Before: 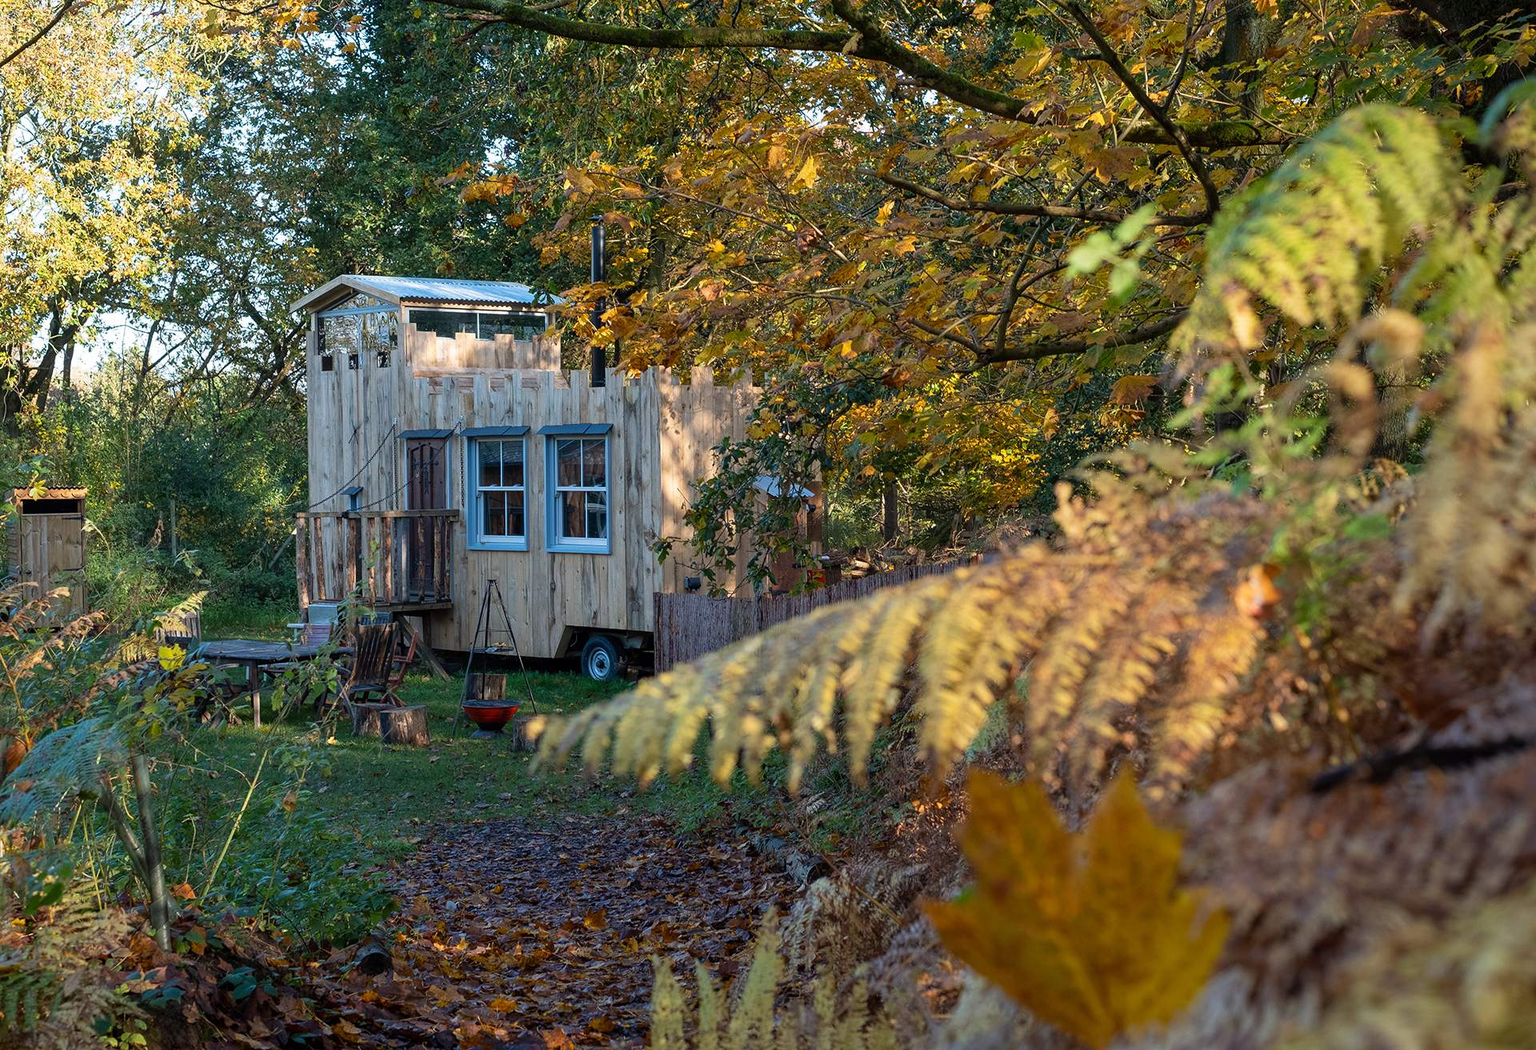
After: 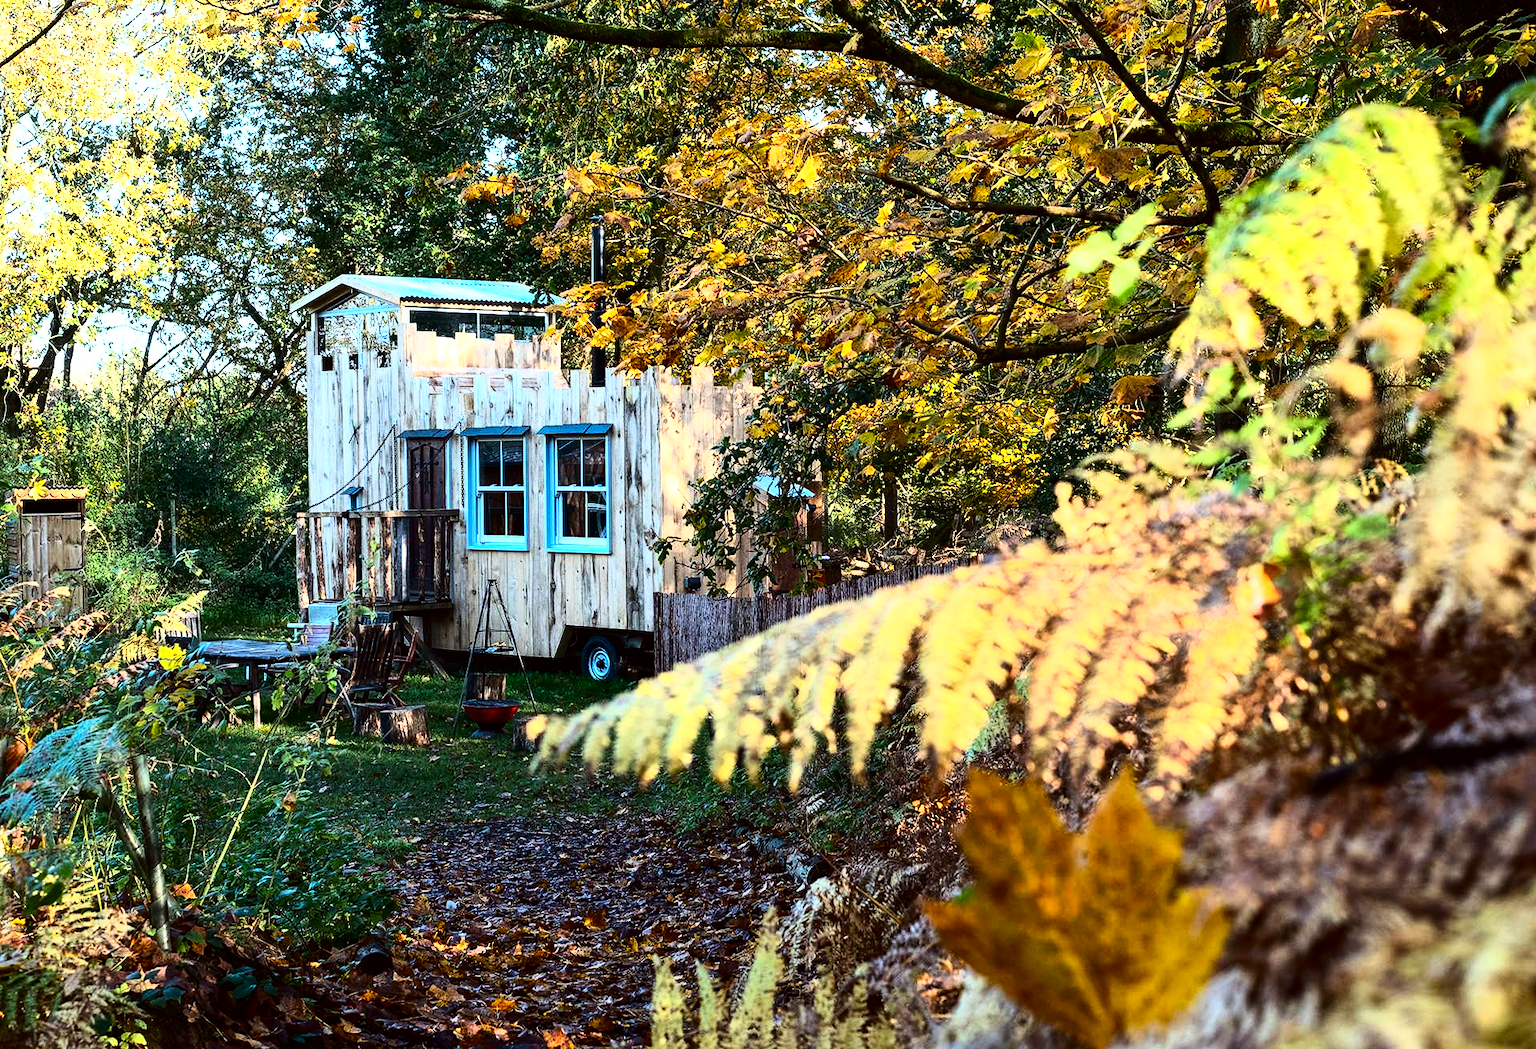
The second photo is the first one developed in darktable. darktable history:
tone equalizer: -8 EV -1.08 EV, -7 EV -0.972 EV, -6 EV -0.881 EV, -5 EV -0.539 EV, -3 EV 0.592 EV, -2 EV 0.862 EV, -1 EV 1 EV, +0 EV 1.07 EV, edges refinement/feathering 500, mask exposure compensation -1.57 EV, preserve details no
contrast brightness saturation: contrast 0.065, brightness -0.135, saturation 0.107
base curve: curves: ch0 [(0, 0) (0.018, 0.026) (0.143, 0.37) (0.33, 0.731) (0.458, 0.853) (0.735, 0.965) (0.905, 0.986) (1, 1)]
color correction: highlights a* -2.89, highlights b* -2.62, shadows a* 2.02, shadows b* 2.83
